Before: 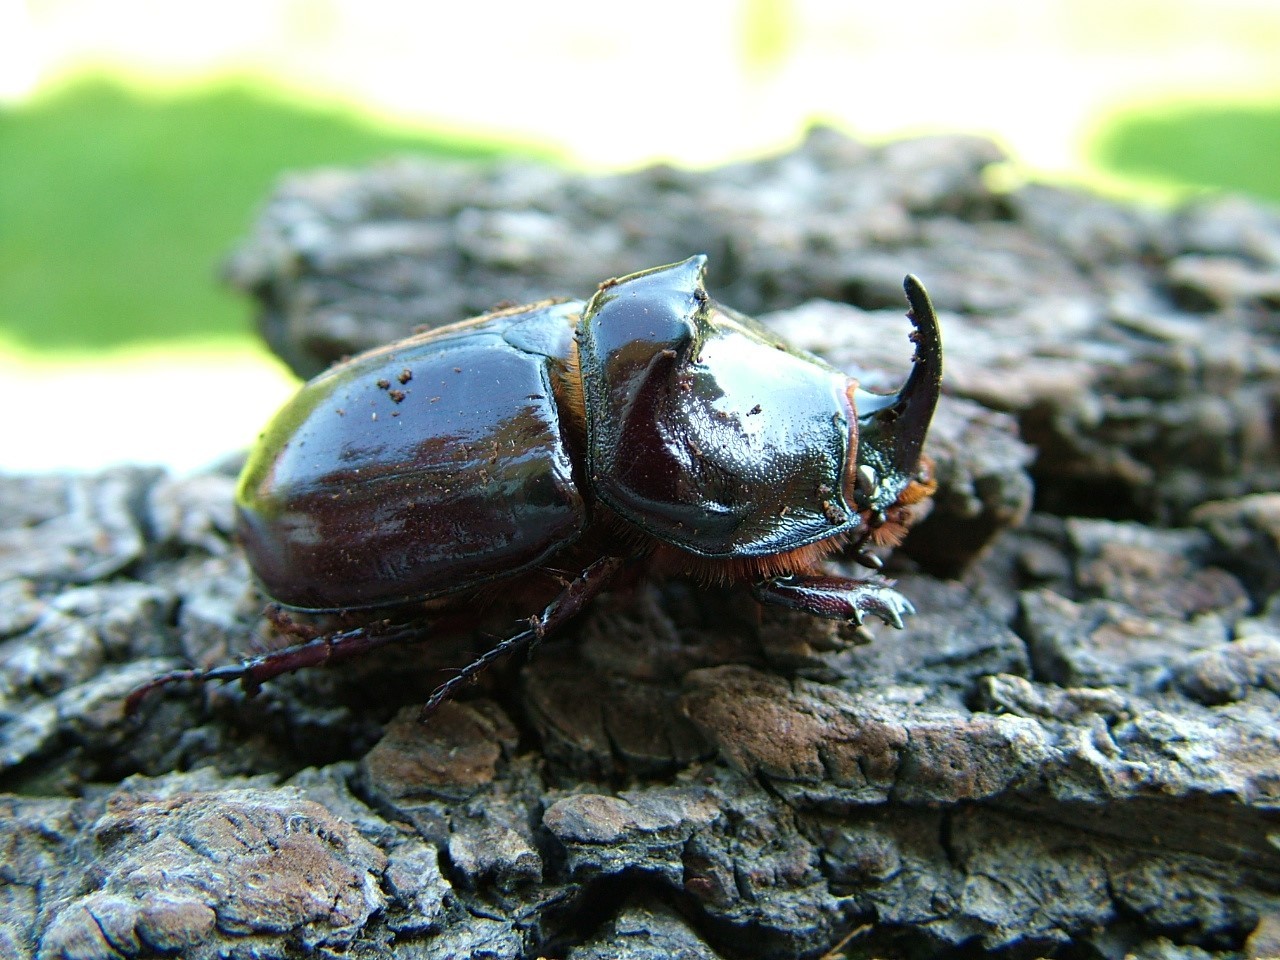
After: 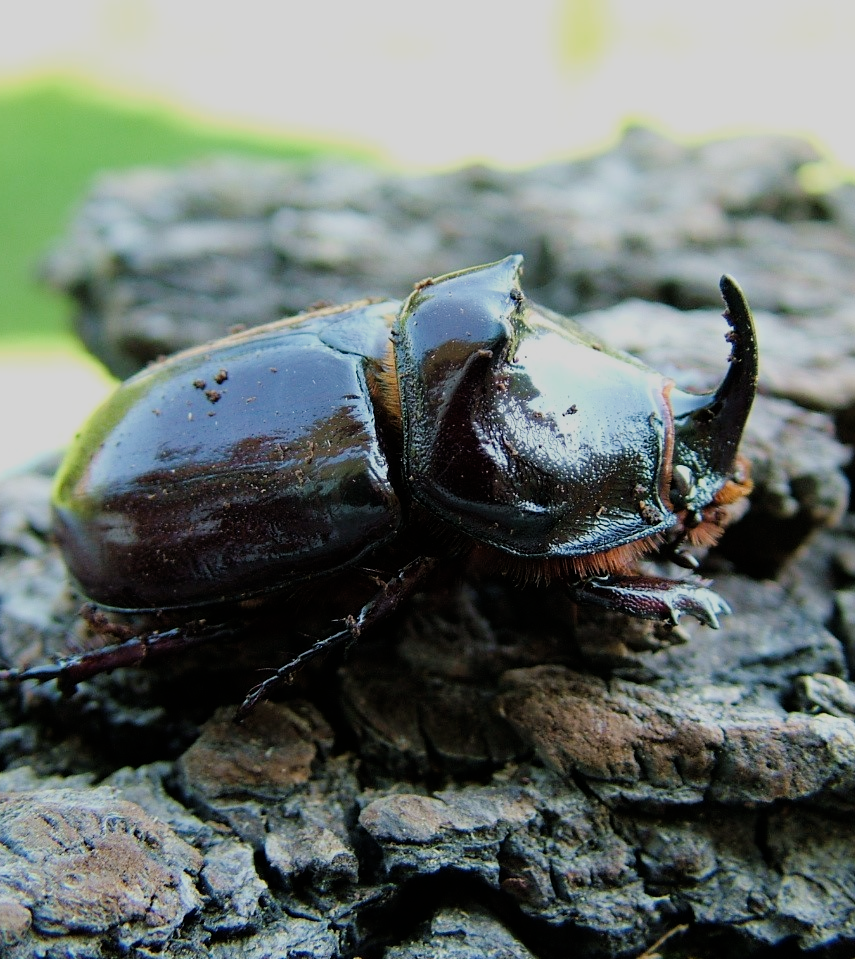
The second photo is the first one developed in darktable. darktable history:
filmic rgb: black relative exposure -7.65 EV, white relative exposure 4.56 EV, hardness 3.61
crop and rotate: left 14.429%, right 18.735%
exposure: compensate highlight preservation false
